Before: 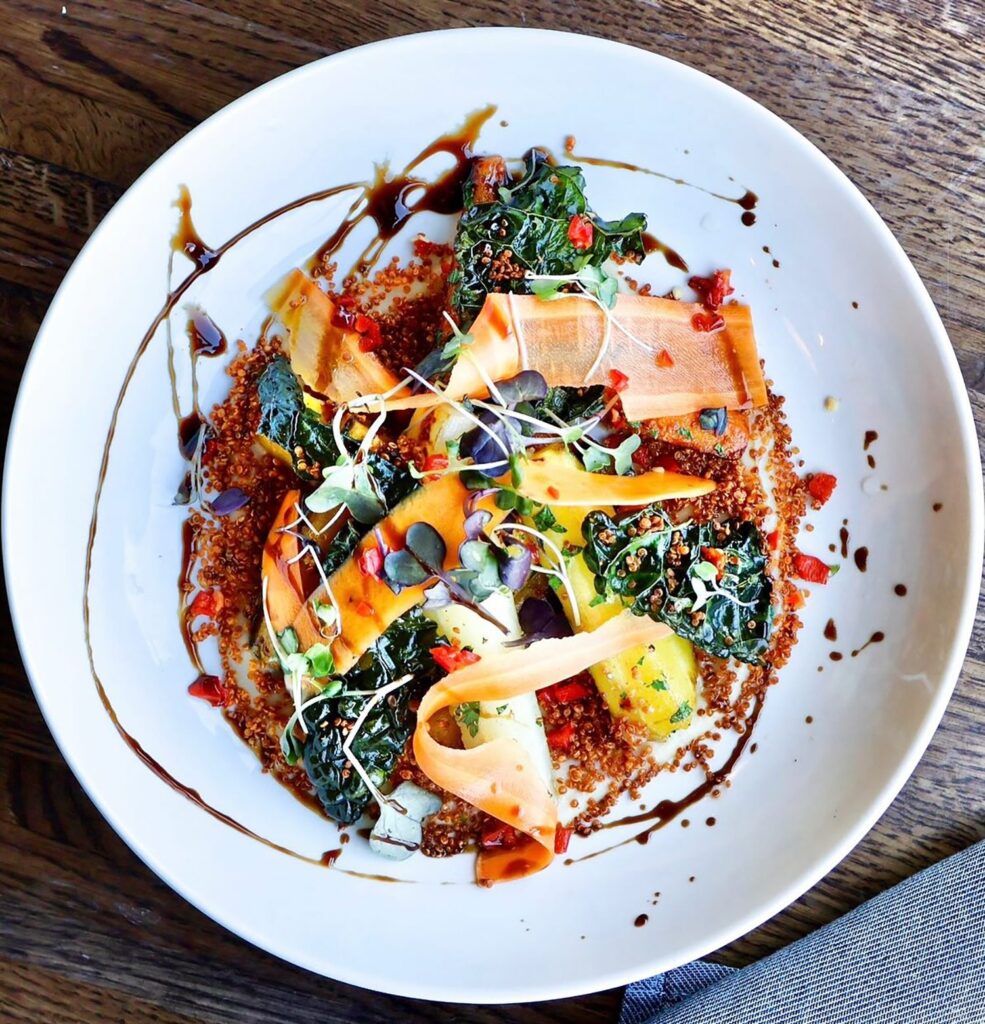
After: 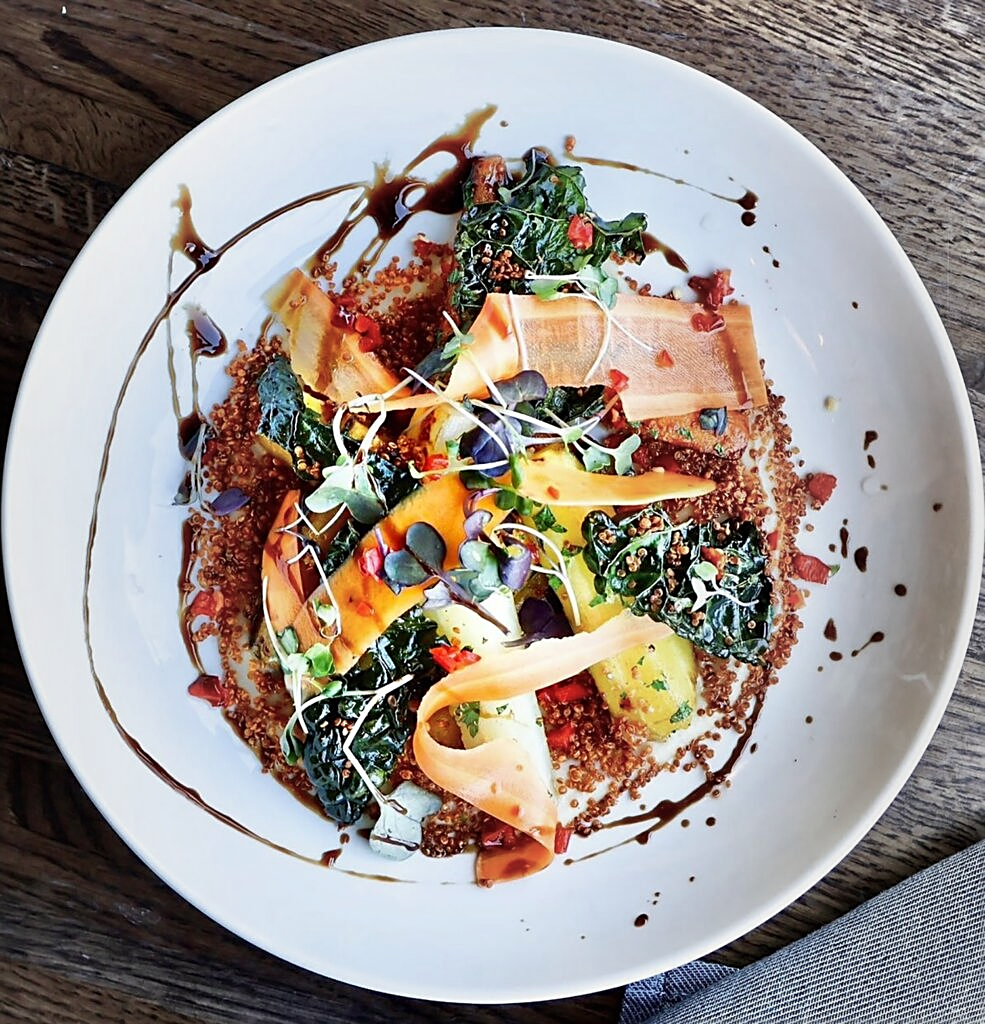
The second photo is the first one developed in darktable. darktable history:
vignetting: fall-off start 18.21%, fall-off radius 137.95%, brightness -0.207, center (-0.078, 0.066), width/height ratio 0.62, shape 0.59
sharpen: amount 0.478
